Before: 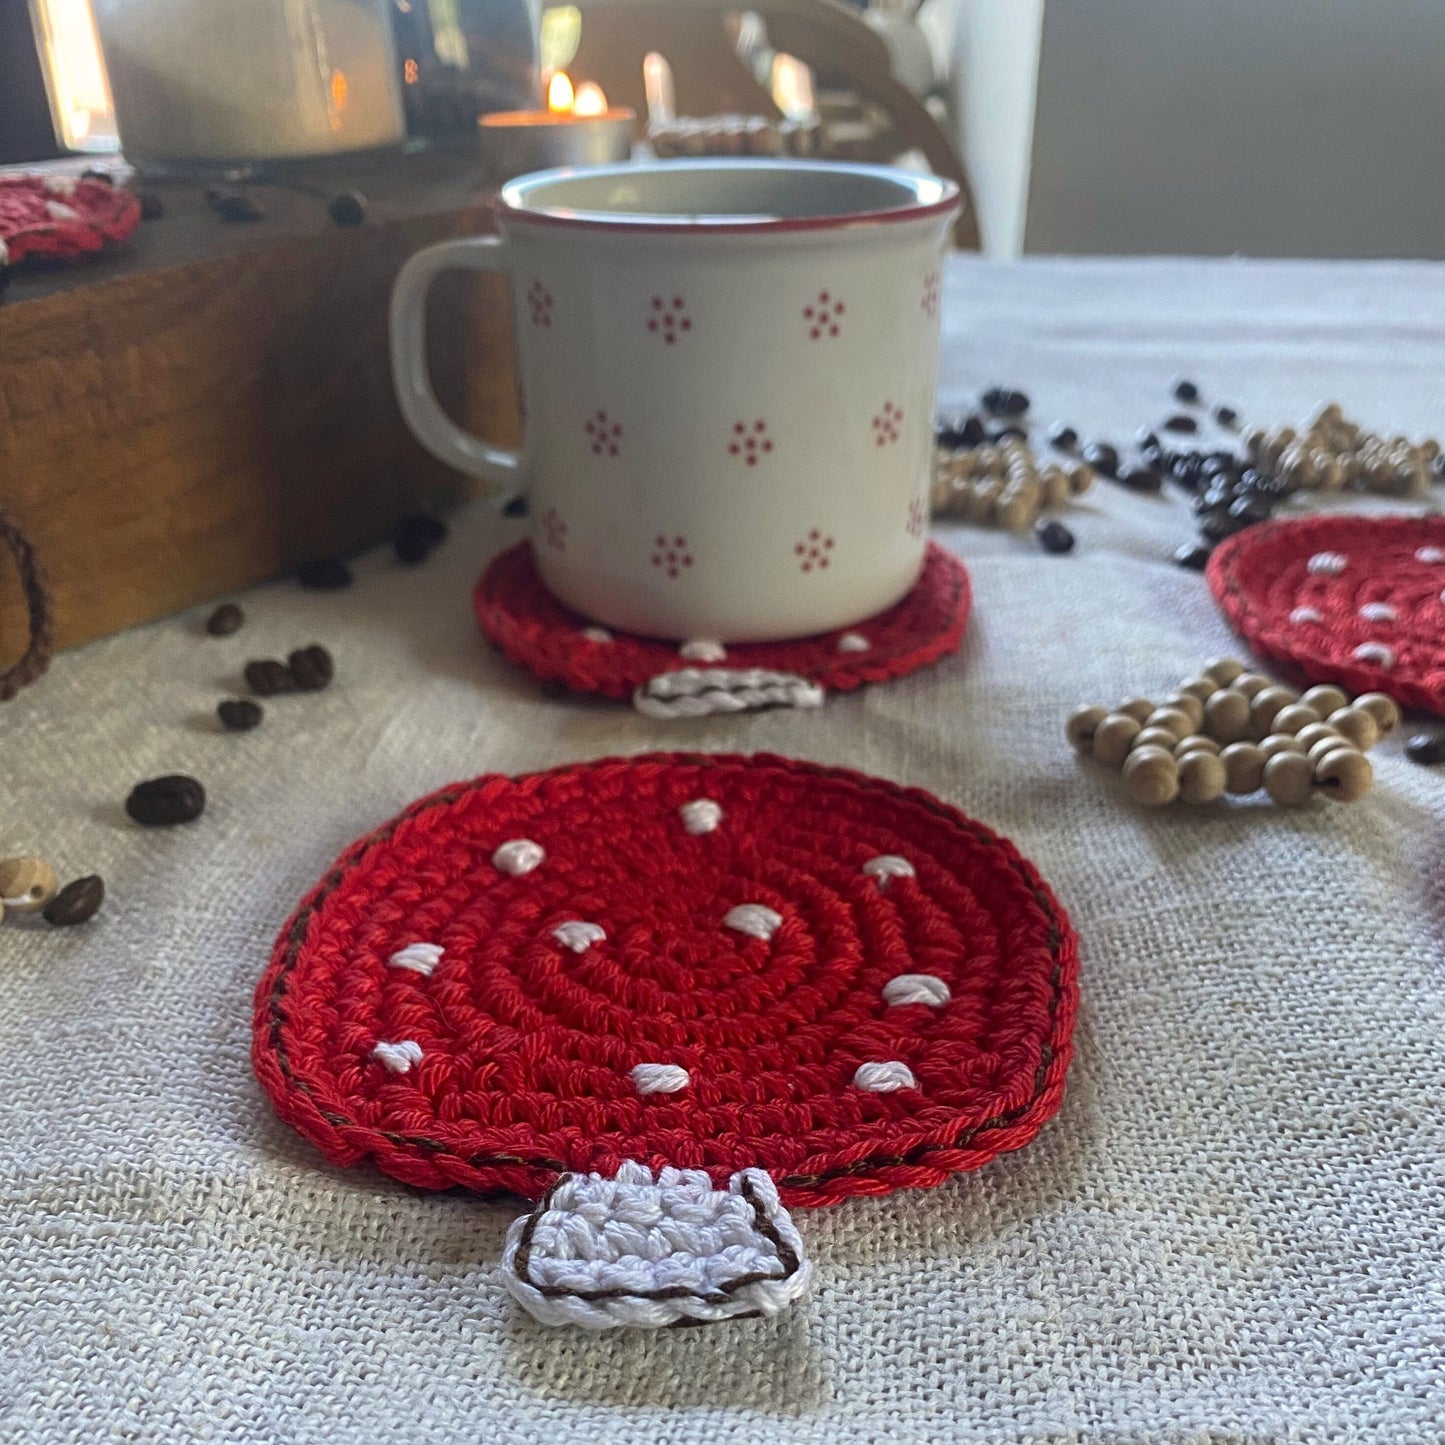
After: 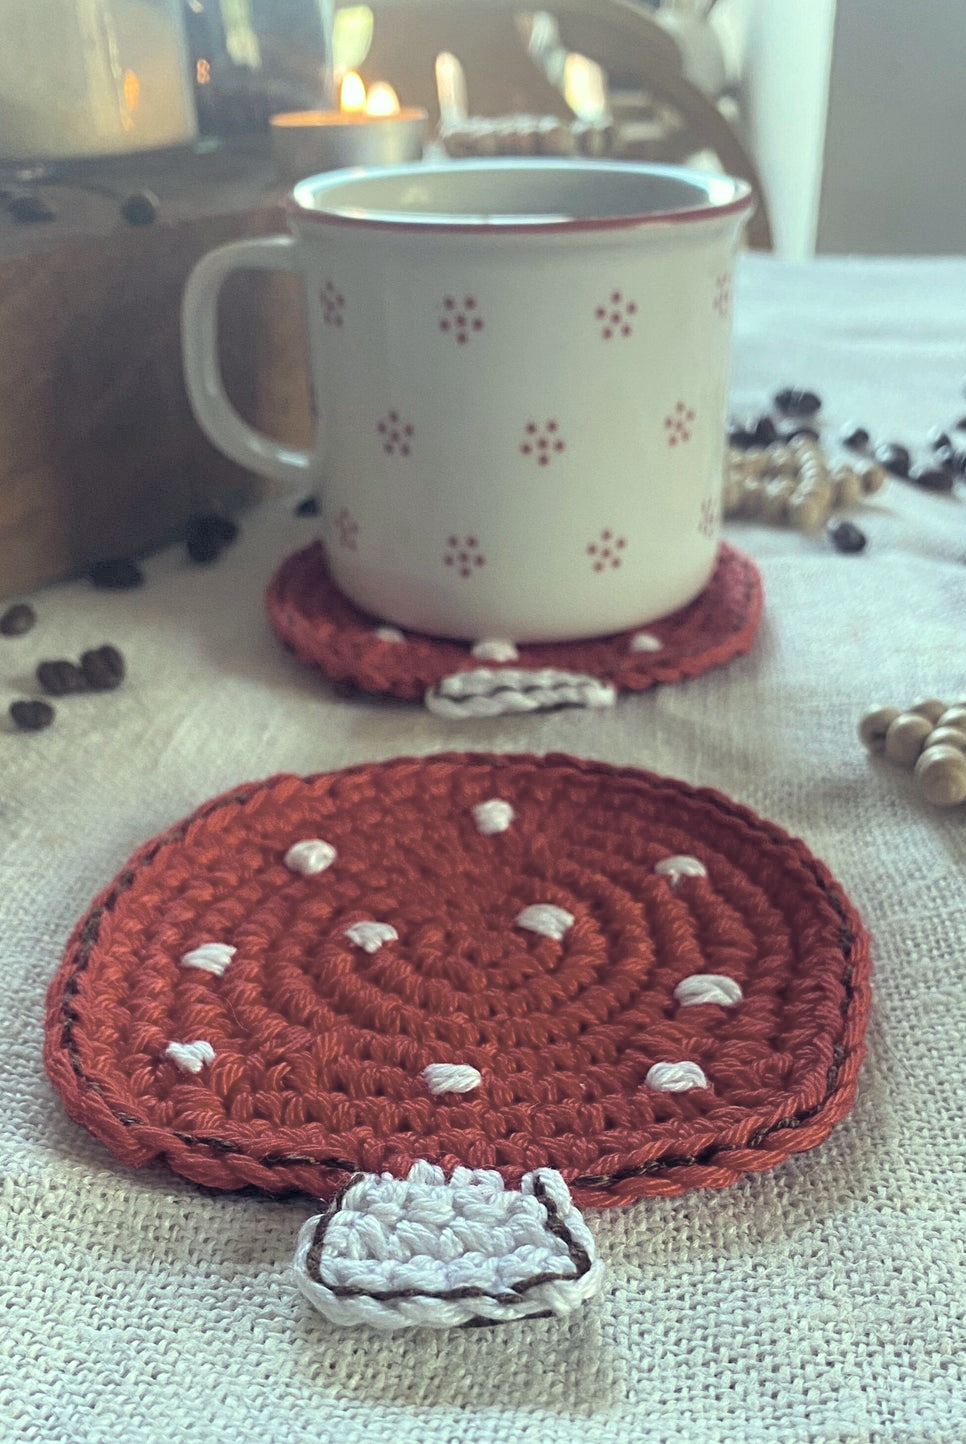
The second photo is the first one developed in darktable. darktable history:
contrast brightness saturation: brightness 0.187, saturation -0.511
color balance rgb: highlights gain › luminance 15.455%, highlights gain › chroma 7.056%, highlights gain › hue 124.43°, global offset › chroma 0.126%, global offset › hue 253.96°, perceptual saturation grading › global saturation 30.06%, global vibrance 30.282%
crop and rotate: left 14.425%, right 18.708%
